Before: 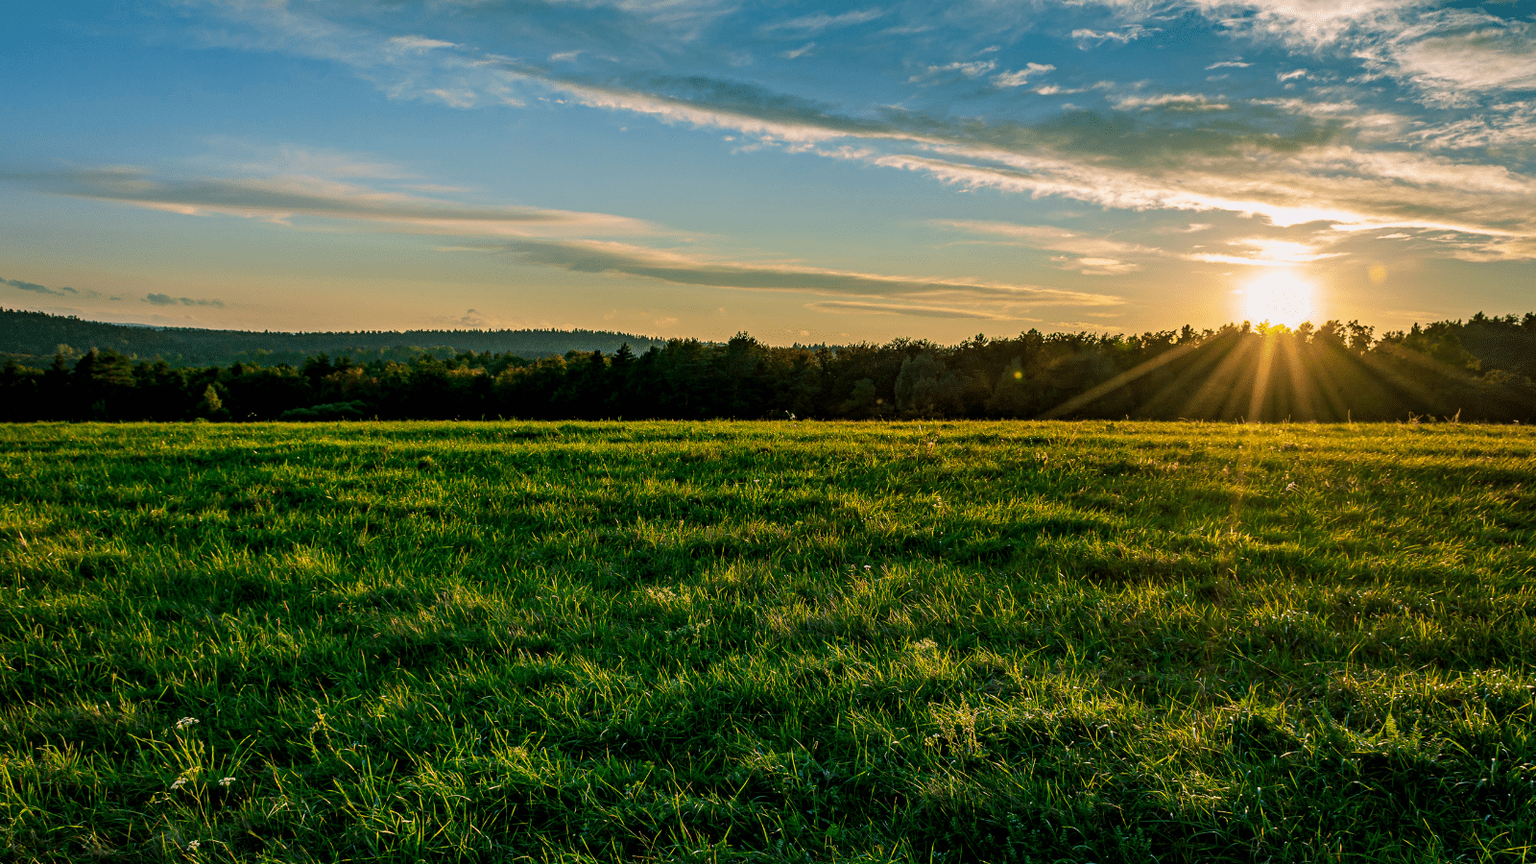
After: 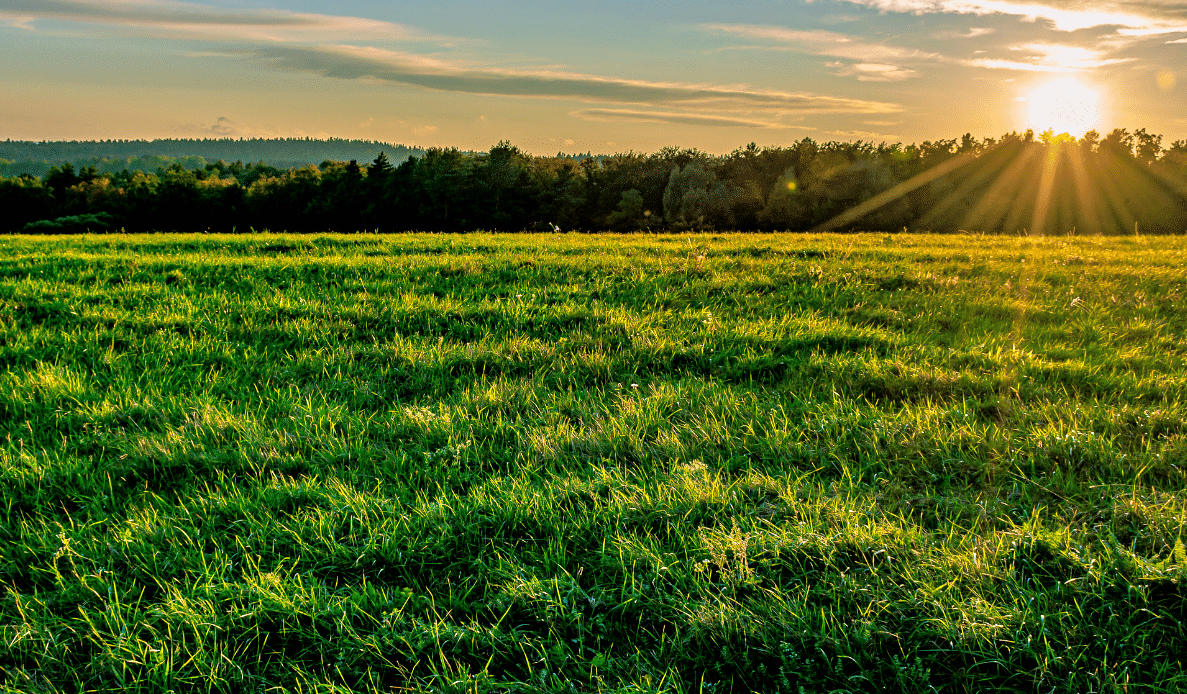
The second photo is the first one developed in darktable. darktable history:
crop: left 16.87%, top 22.861%, right 8.903%
tone equalizer: -7 EV 0.146 EV, -6 EV 0.576 EV, -5 EV 1.13 EV, -4 EV 1.31 EV, -3 EV 1.18 EV, -2 EV 0.6 EV, -1 EV 0.157 EV
